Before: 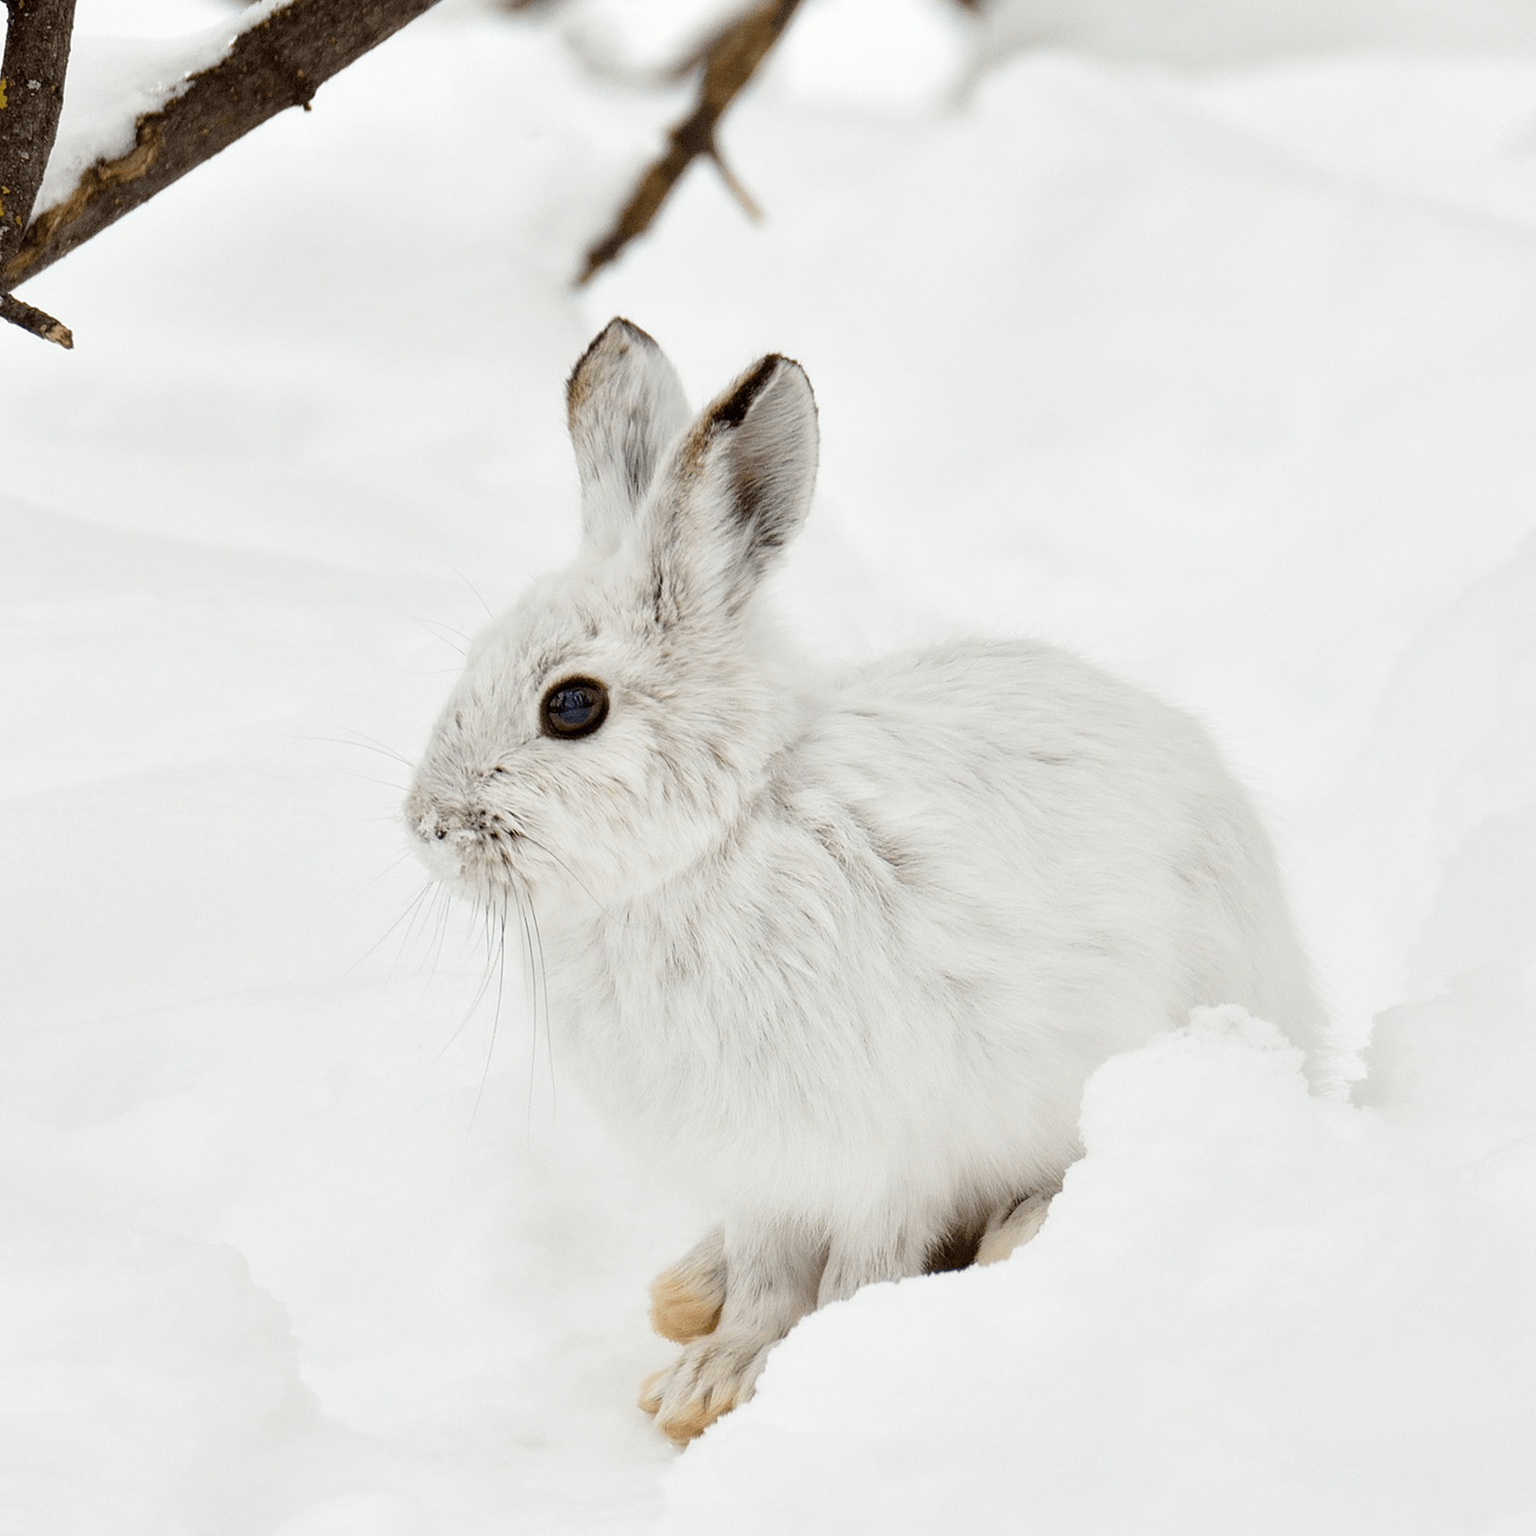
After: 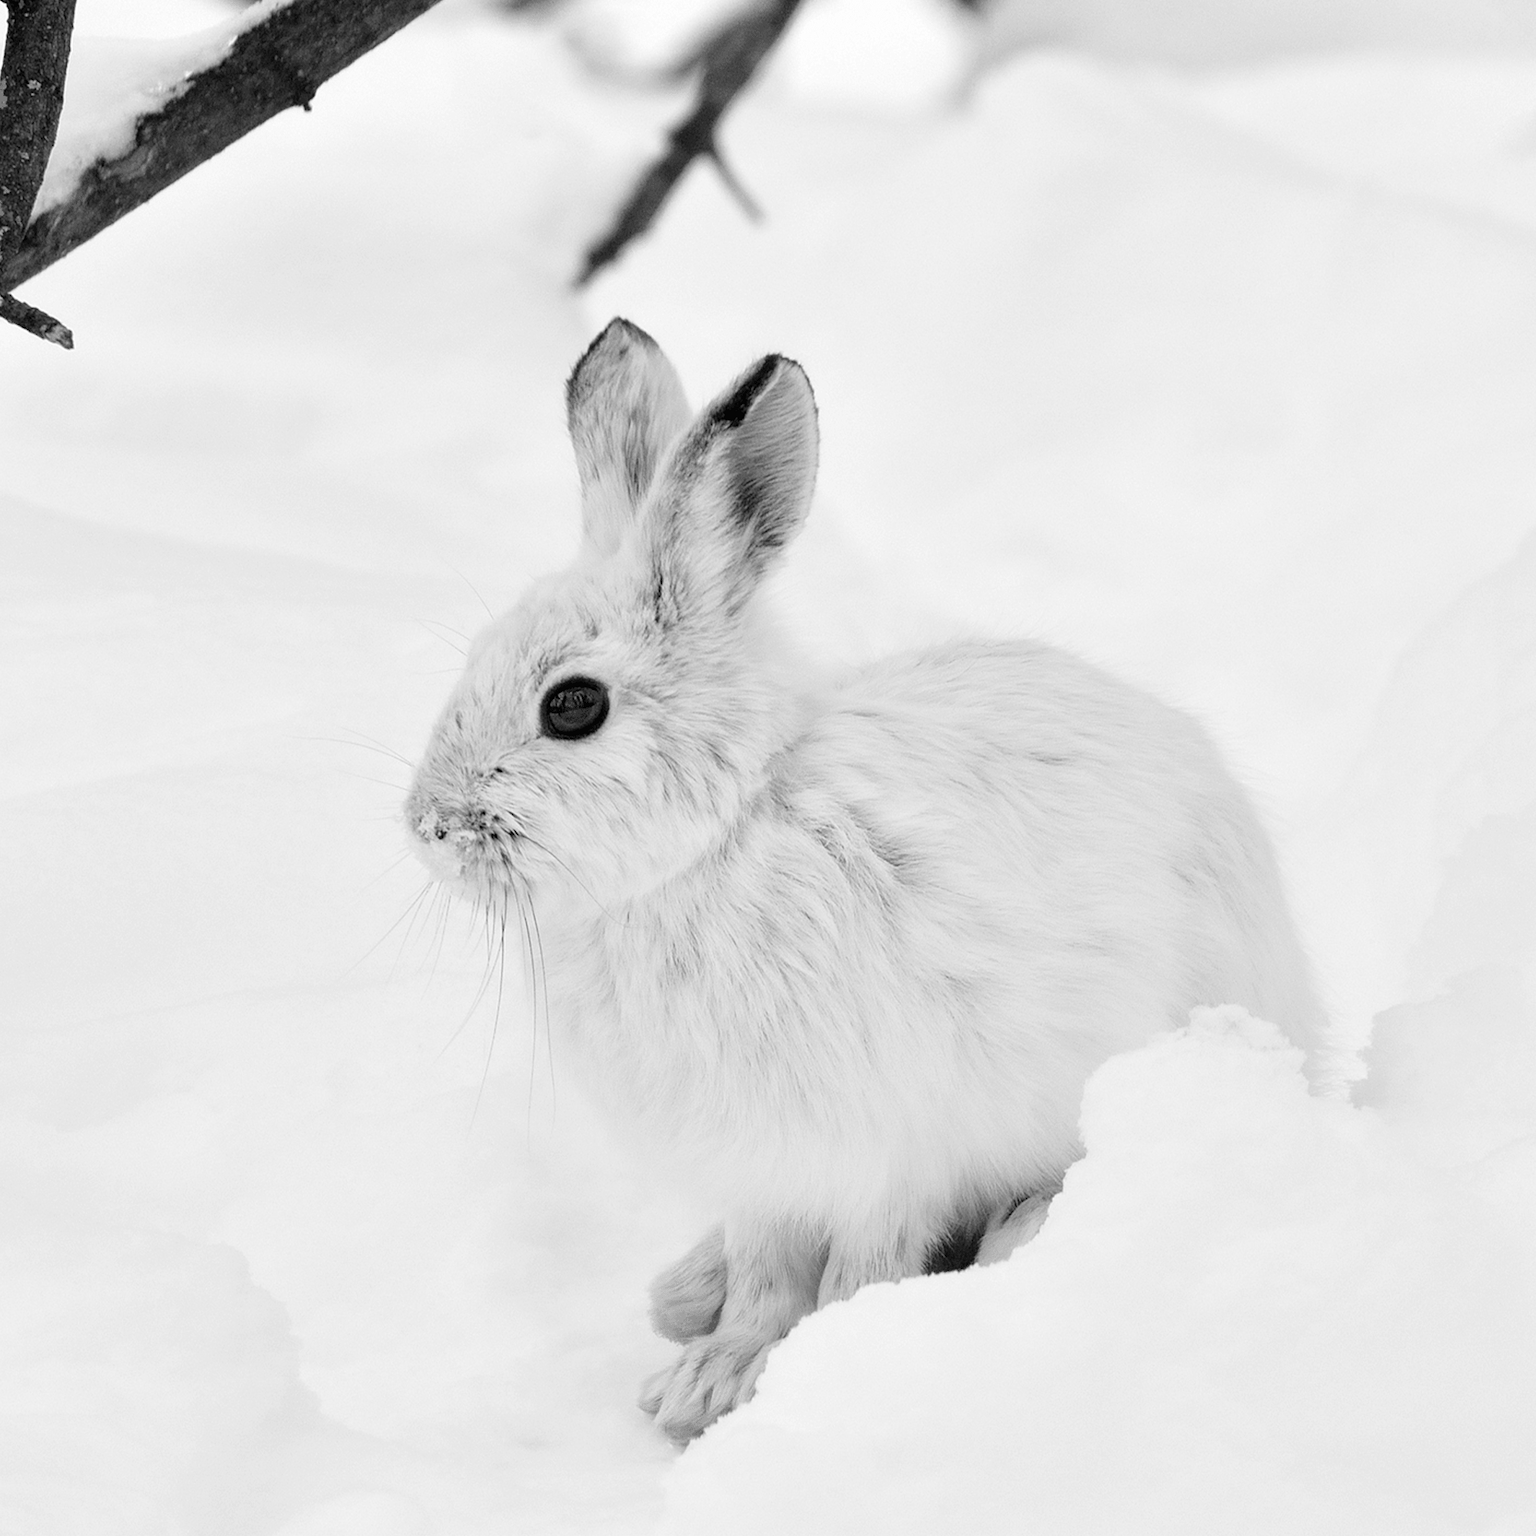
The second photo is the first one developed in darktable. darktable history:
monochrome: on, module defaults
color balance: output saturation 98.5%
